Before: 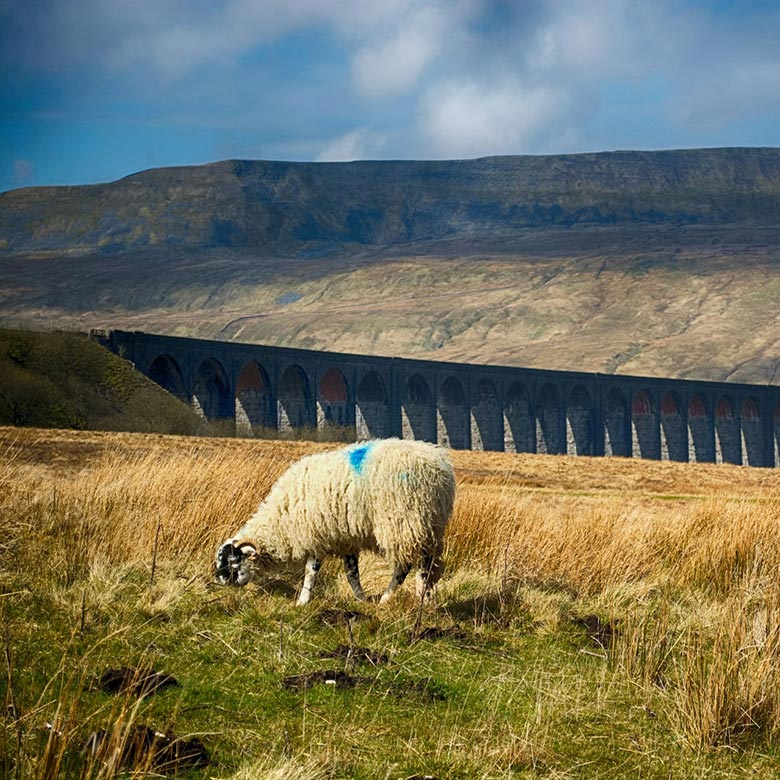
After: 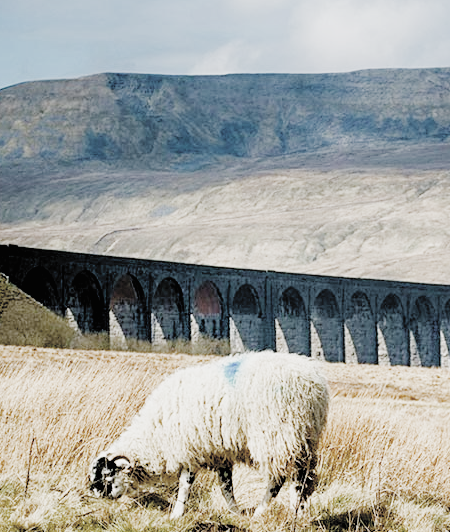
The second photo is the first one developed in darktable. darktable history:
color balance rgb: shadows lift › chroma 1%, shadows lift › hue 113°, highlights gain › chroma 0.2%, highlights gain › hue 333°, perceptual saturation grading › global saturation 20%, perceptual saturation grading › highlights -50%, perceptual saturation grading › shadows 25%, contrast -10%
contrast brightness saturation: brightness 0.18, saturation -0.5
exposure: black level correction -0.002, exposure 1.115 EV, compensate highlight preservation false
crop: left 16.202%, top 11.208%, right 26.045%, bottom 20.557%
filmic rgb: black relative exposure -2.85 EV, white relative exposure 4.56 EV, hardness 1.77, contrast 1.25, preserve chrominance no, color science v5 (2021)
